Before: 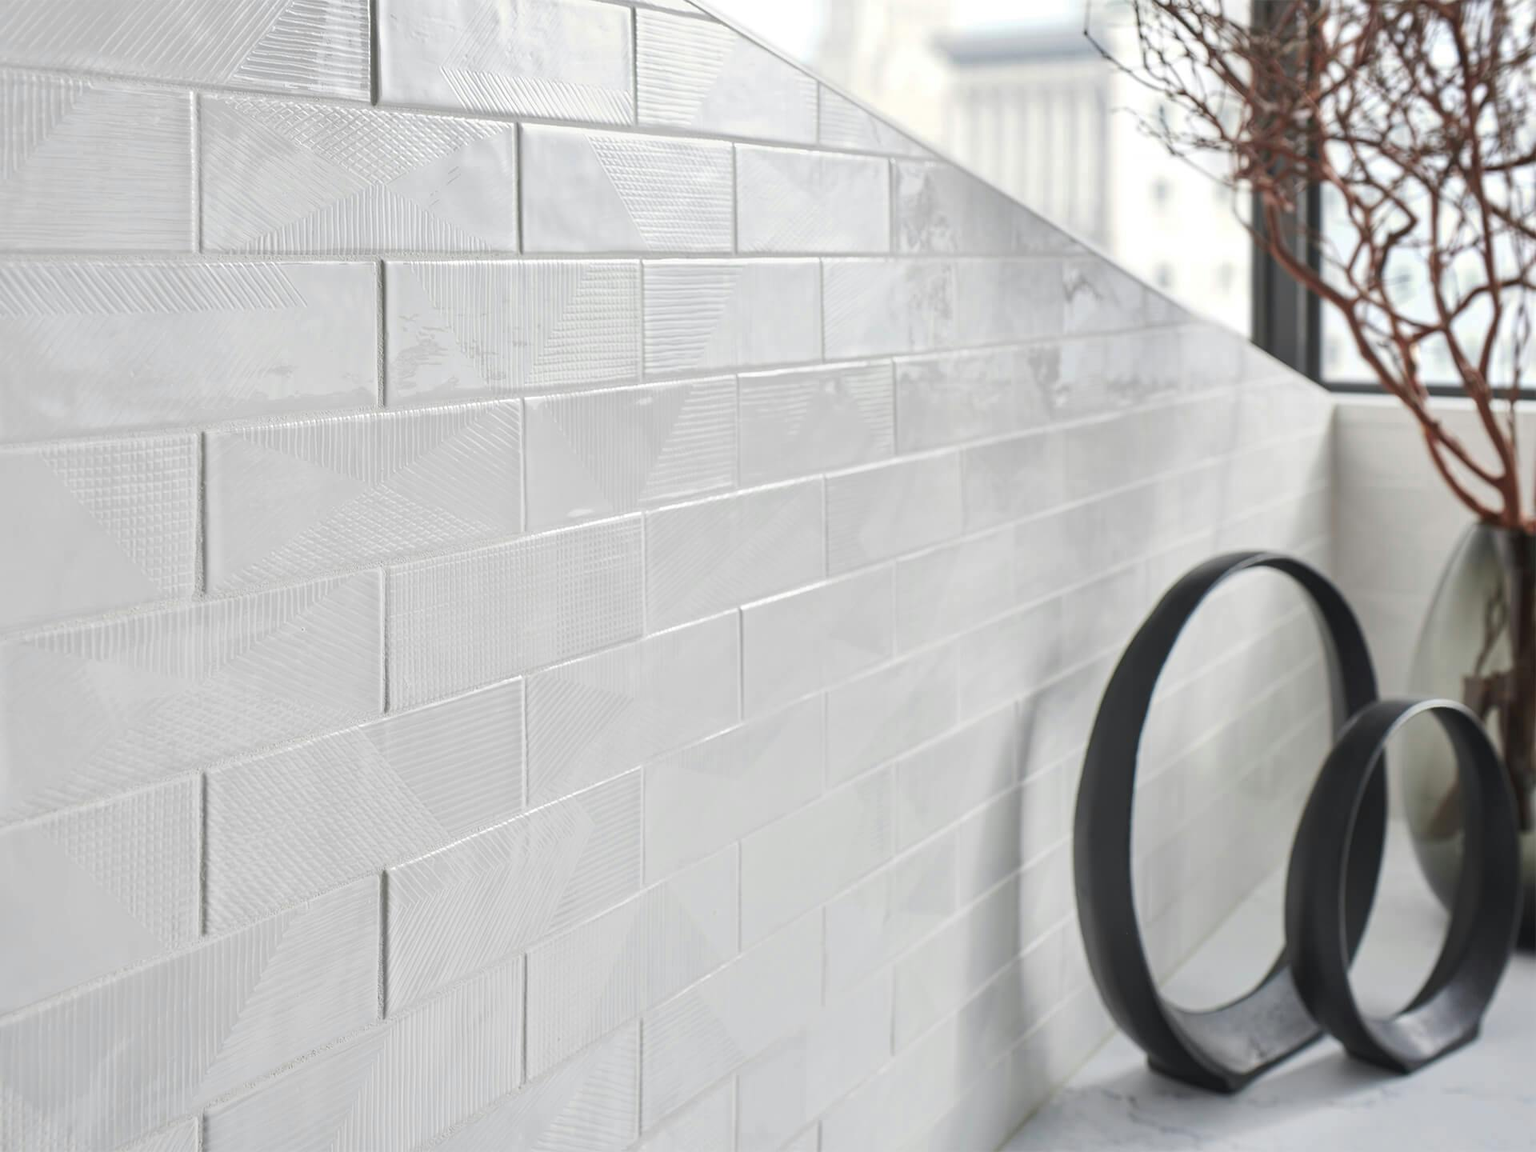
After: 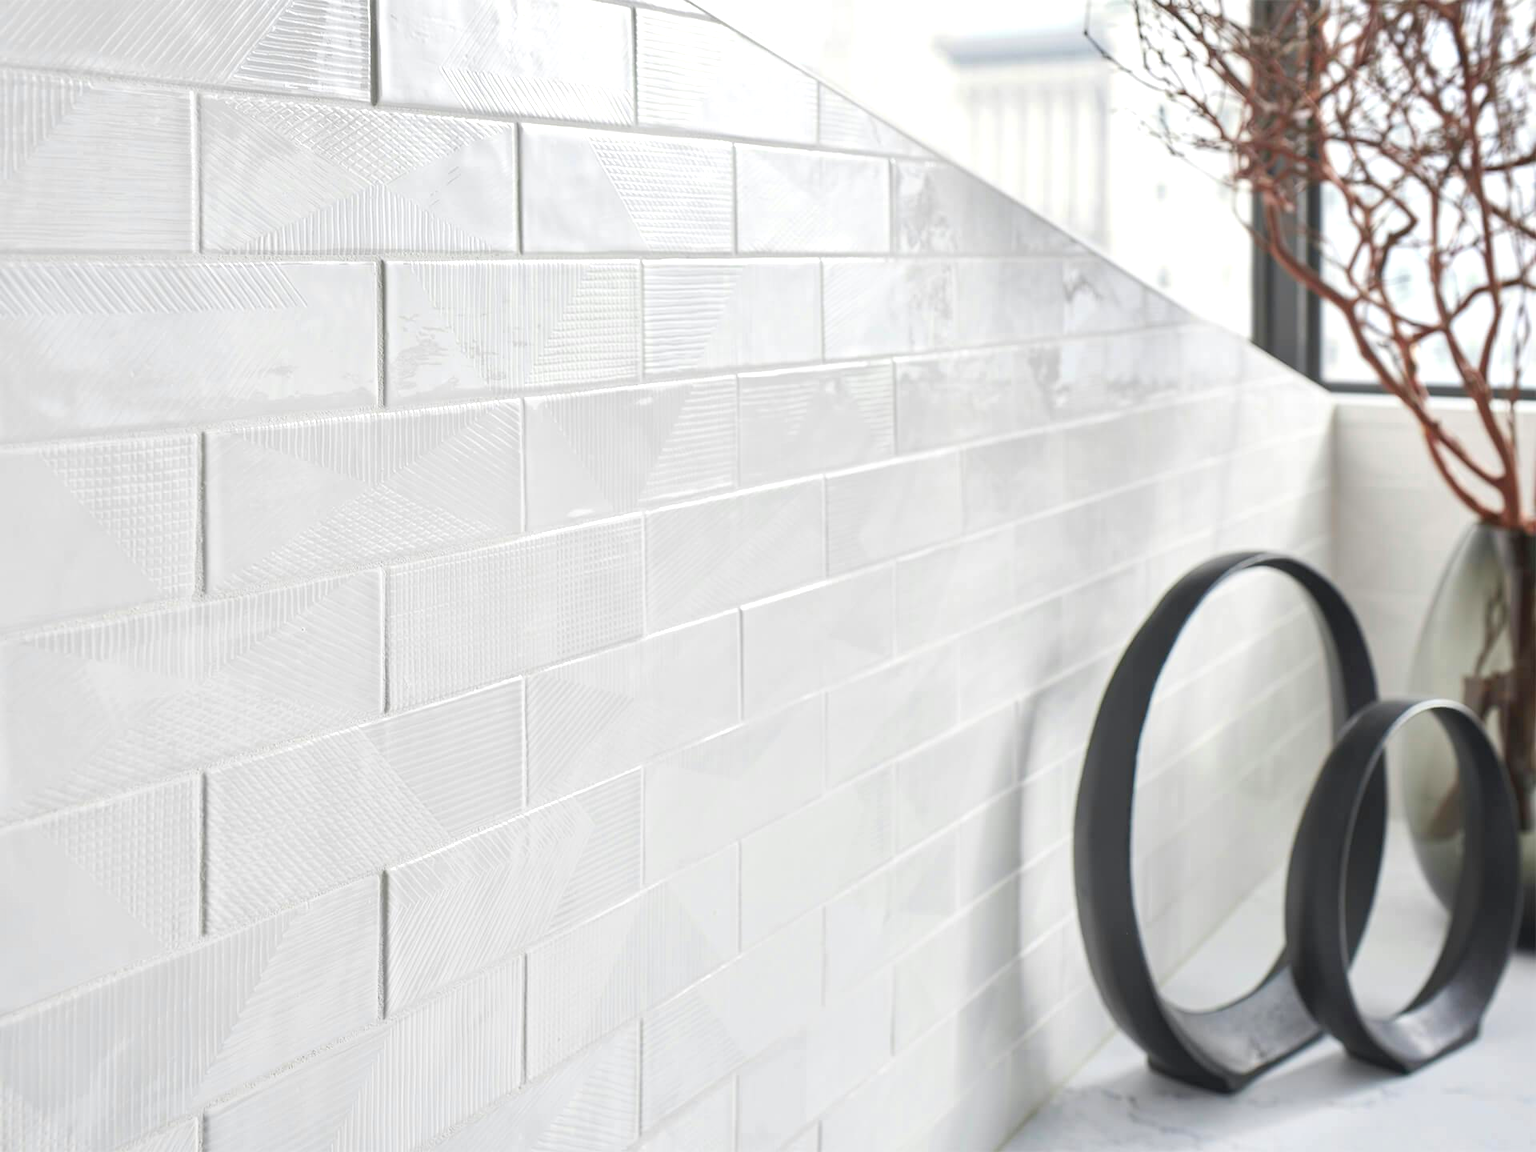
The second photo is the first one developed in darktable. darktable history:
tone equalizer: on, module defaults
levels: levels [0, 0.435, 0.917]
